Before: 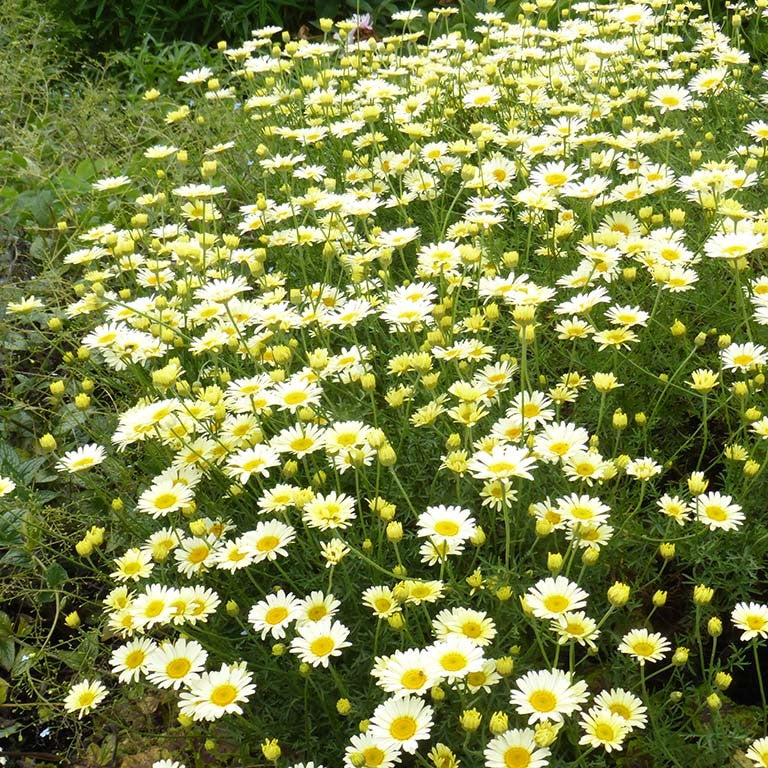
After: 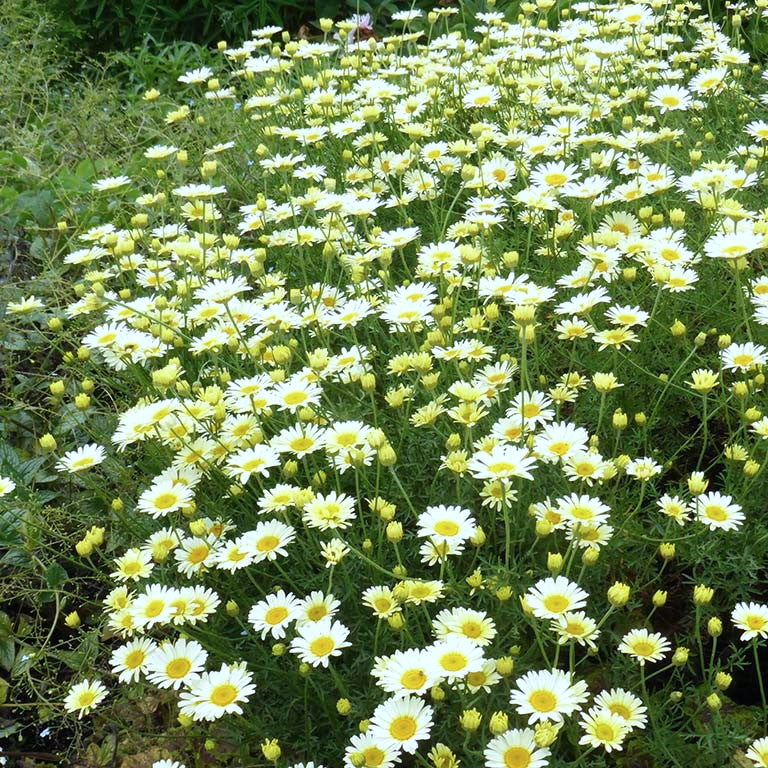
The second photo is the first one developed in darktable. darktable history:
color calibration: x 0.372, y 0.386, temperature 4283.57 K
tone equalizer: edges refinement/feathering 500, mask exposure compensation -1.57 EV, preserve details no
